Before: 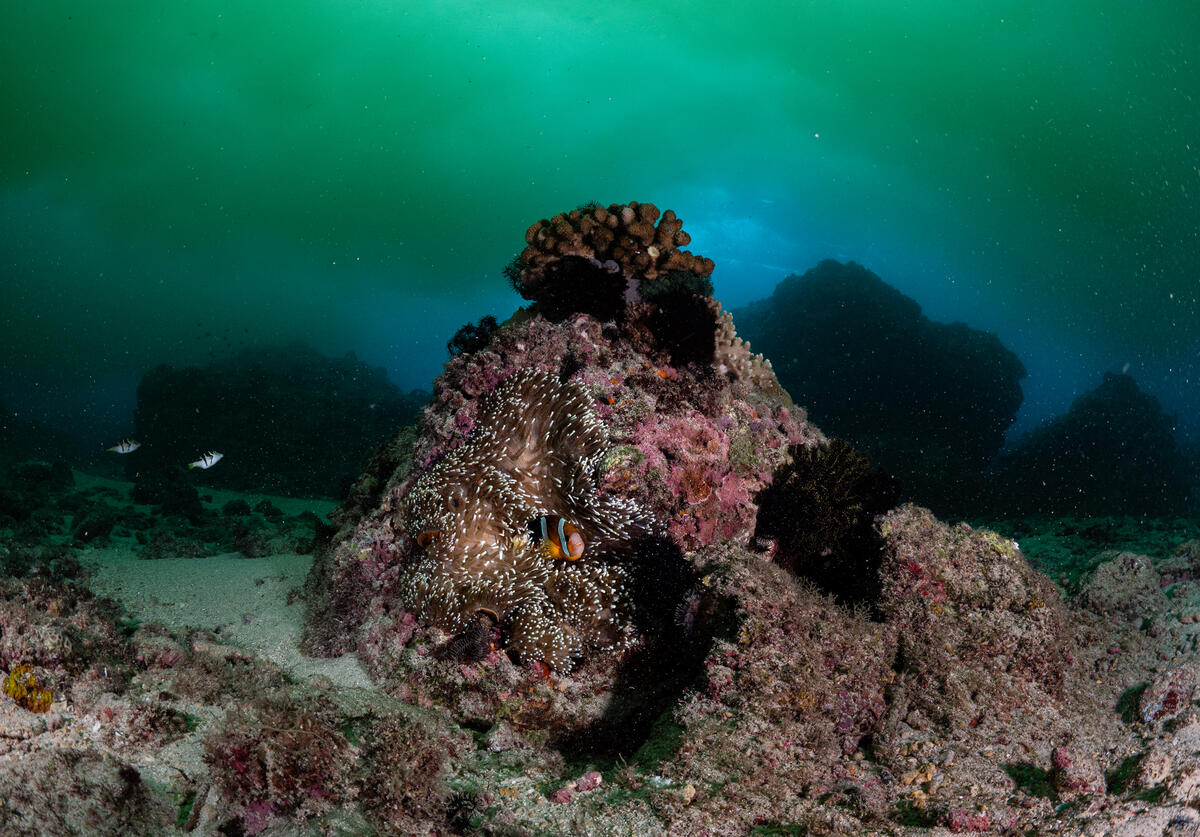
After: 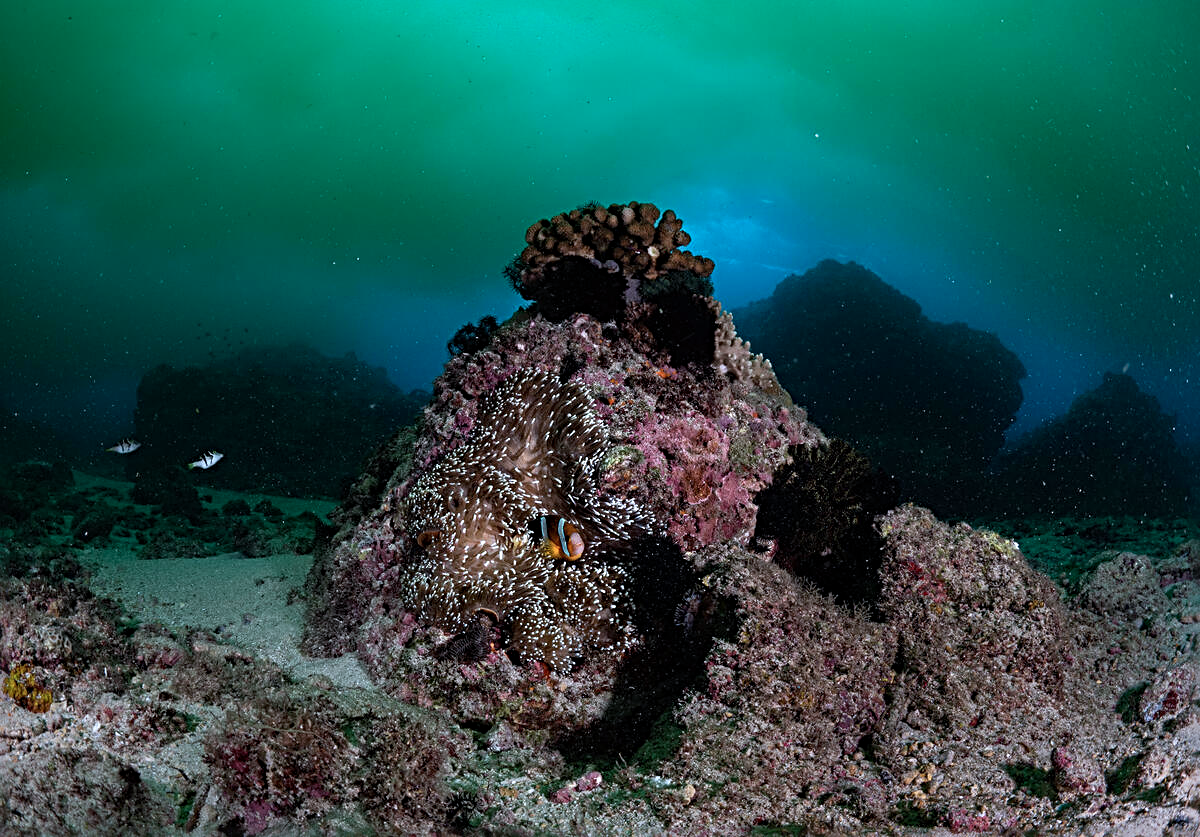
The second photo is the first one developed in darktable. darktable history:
sharpen: radius 4
exposure: exposure -0.064 EV, compensate highlight preservation false
color calibration: x 0.37, y 0.382, temperature 4313.32 K
